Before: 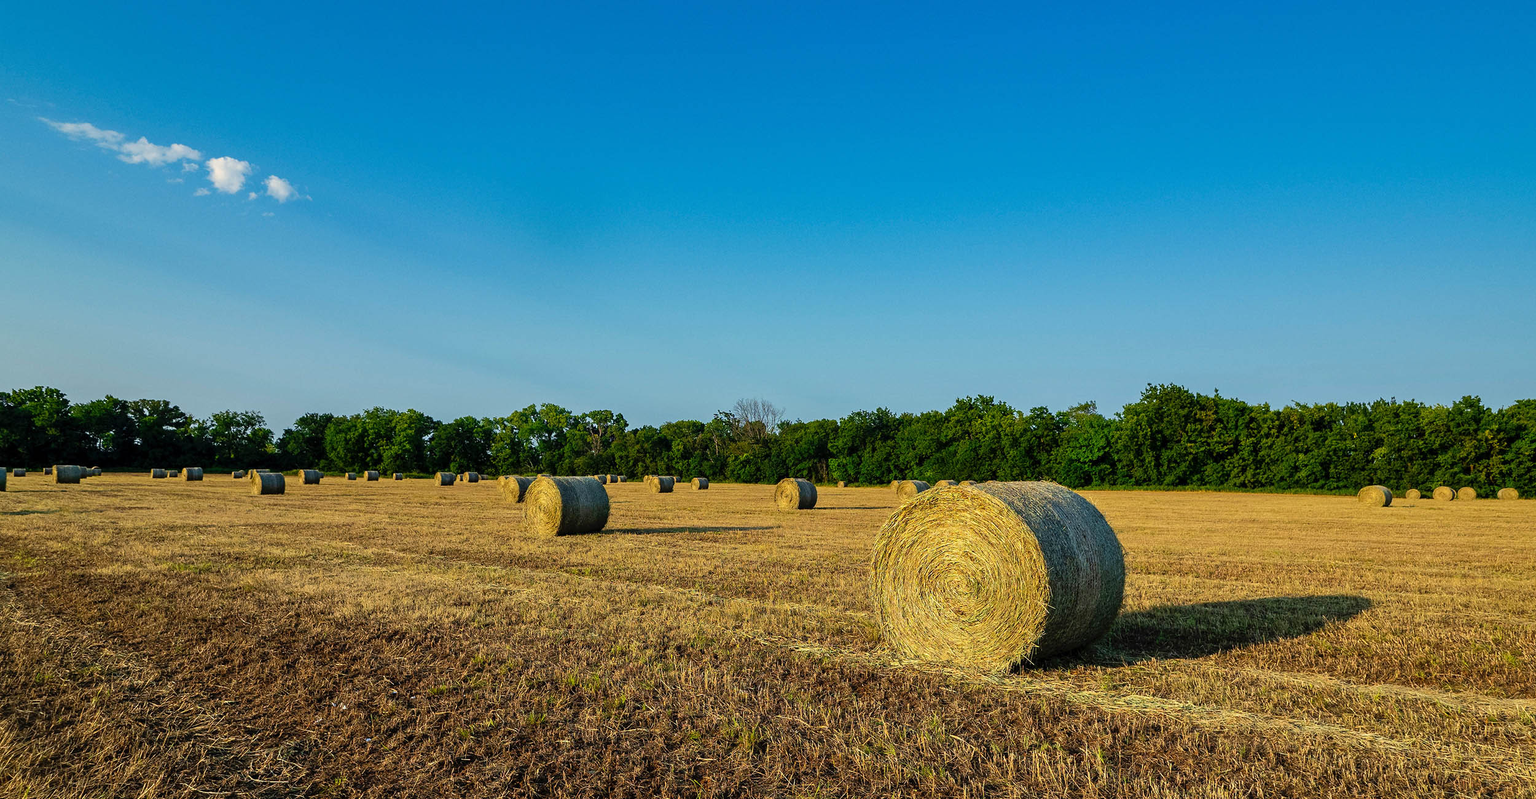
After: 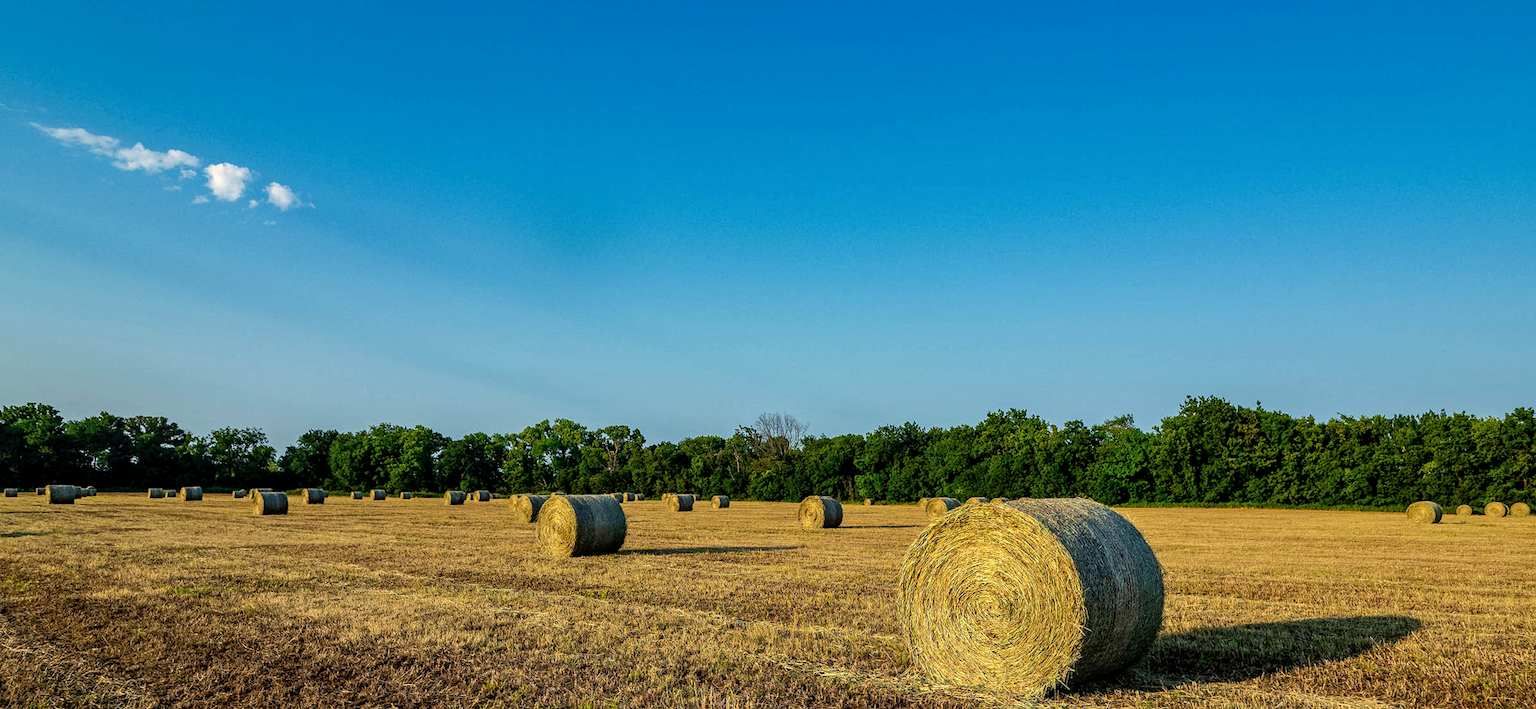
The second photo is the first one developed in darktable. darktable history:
crop and rotate: angle 0.2°, left 0.275%, right 3.127%, bottom 14.18%
local contrast: detail 130%
